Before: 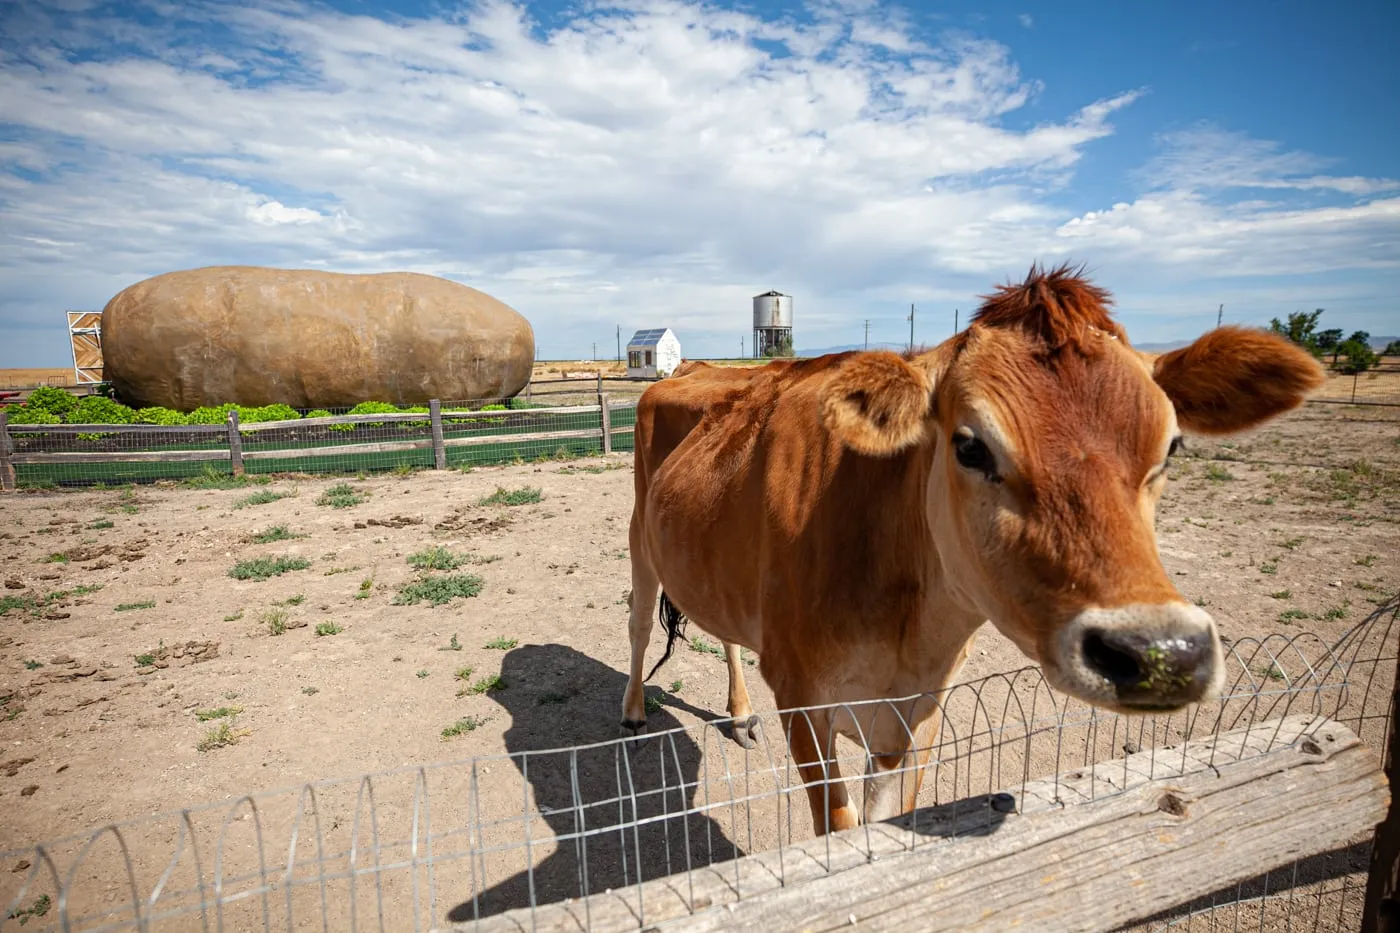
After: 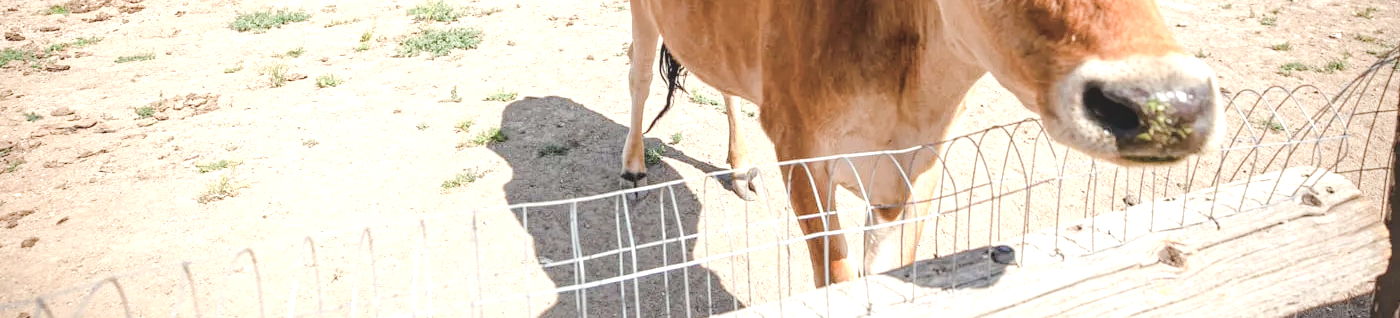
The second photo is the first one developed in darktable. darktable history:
local contrast: detail 109%
crop and rotate: top 58.901%, bottom 6.984%
color balance rgb: perceptual saturation grading › global saturation 20%, perceptual saturation grading › highlights -49.188%, perceptual saturation grading › shadows 25.286%
exposure: black level correction -0.001, exposure 1.11 EV, compensate highlight preservation false
color correction: highlights b* -0.036, saturation 0.809
tone curve: curves: ch0 [(0, 0) (0.003, 0.035) (0.011, 0.035) (0.025, 0.035) (0.044, 0.046) (0.069, 0.063) (0.1, 0.084) (0.136, 0.123) (0.177, 0.174) (0.224, 0.232) (0.277, 0.304) (0.335, 0.387) (0.399, 0.476) (0.468, 0.566) (0.543, 0.639) (0.623, 0.714) (0.709, 0.776) (0.801, 0.851) (0.898, 0.921) (1, 1)], color space Lab, independent channels, preserve colors none
contrast brightness saturation: brightness 0.148
